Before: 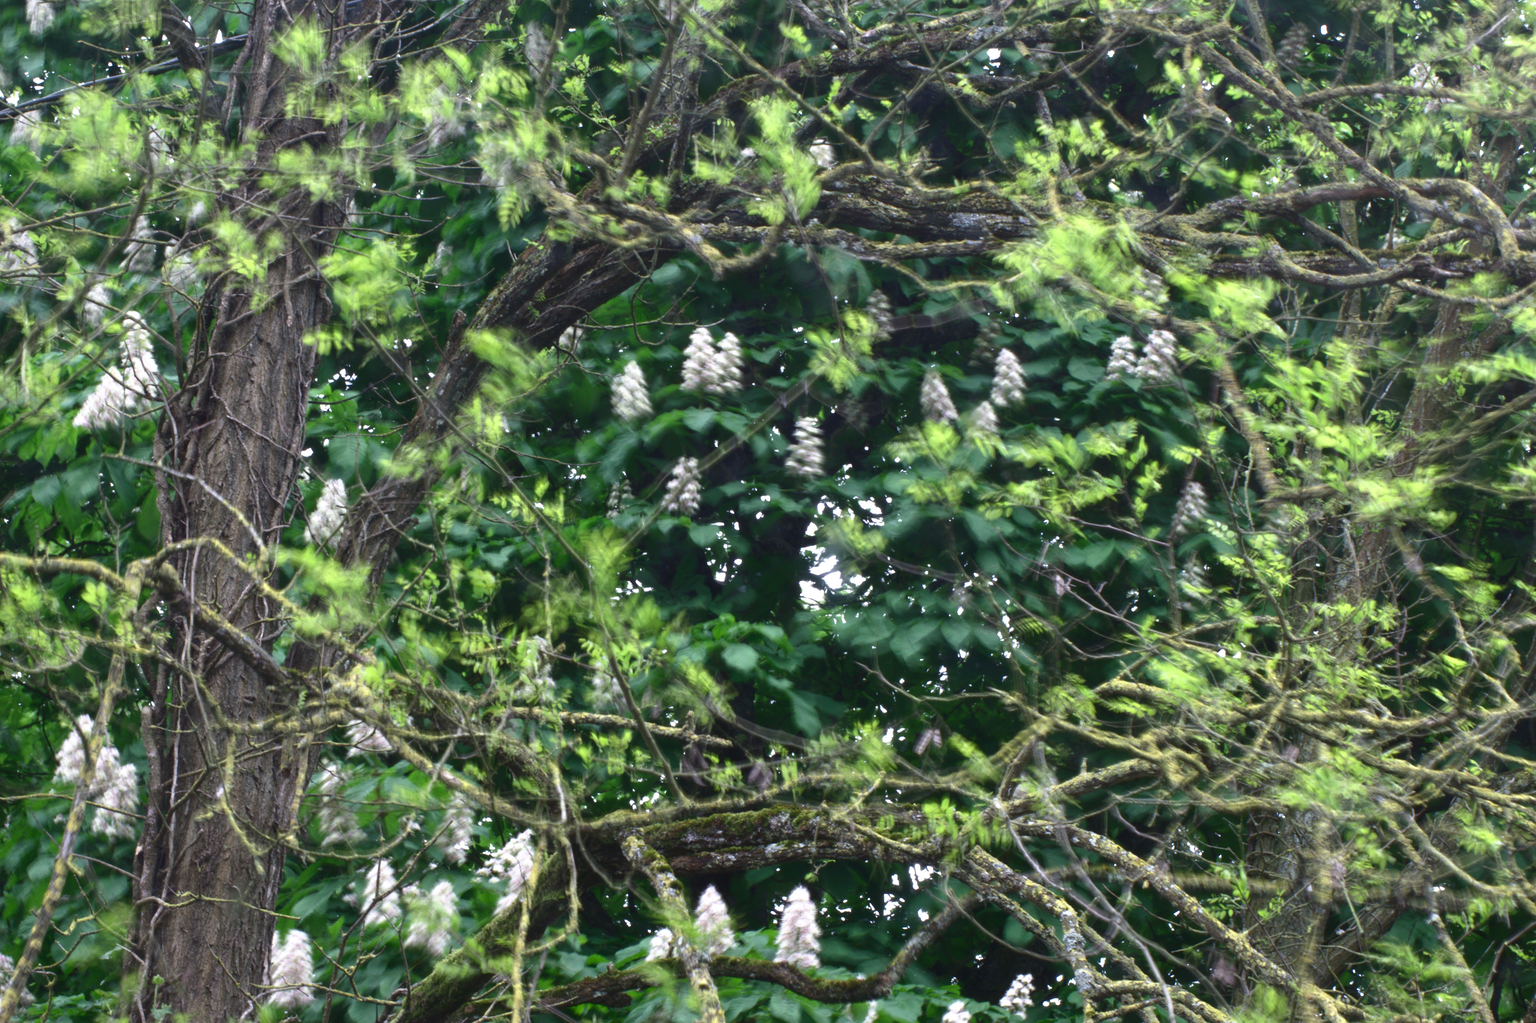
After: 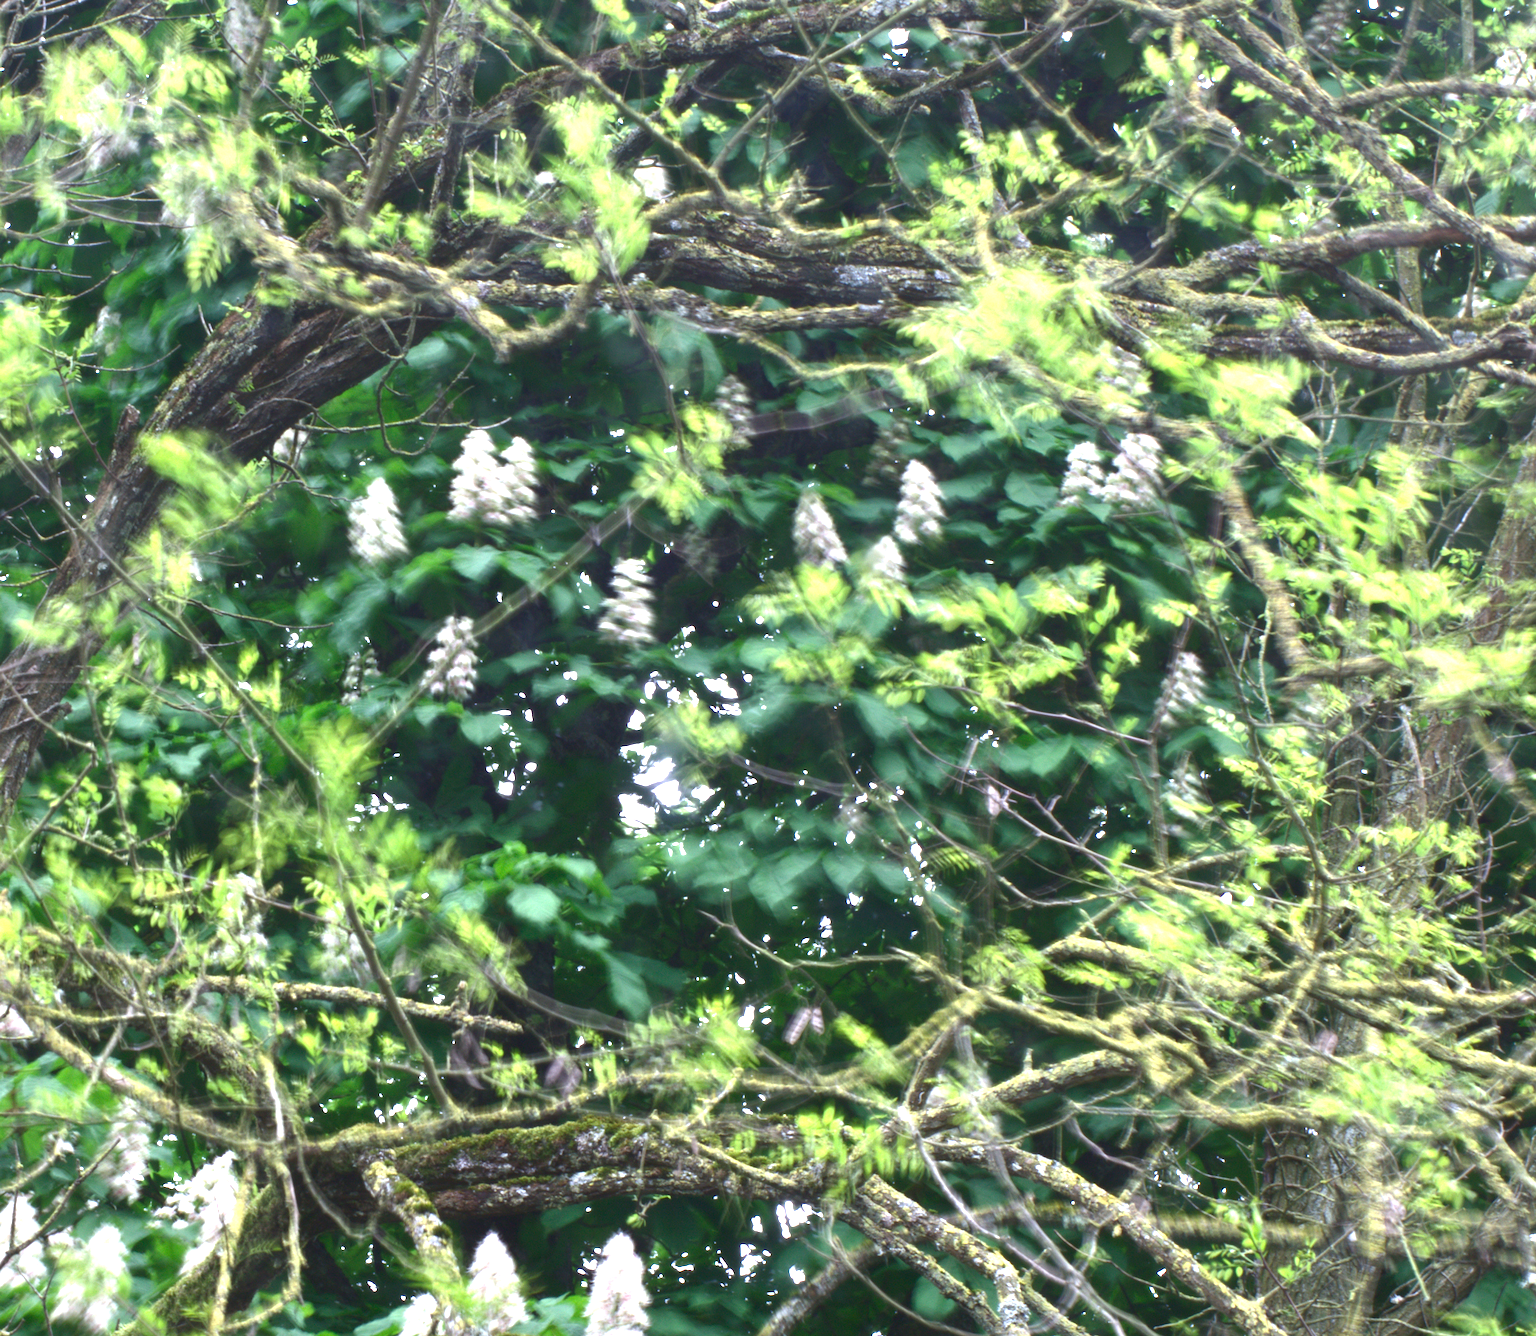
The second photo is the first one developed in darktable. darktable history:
white balance: emerald 1
crop and rotate: left 24.034%, top 2.838%, right 6.406%, bottom 6.299%
exposure: black level correction 0, exposure 0.95 EV, compensate exposure bias true, compensate highlight preservation false
